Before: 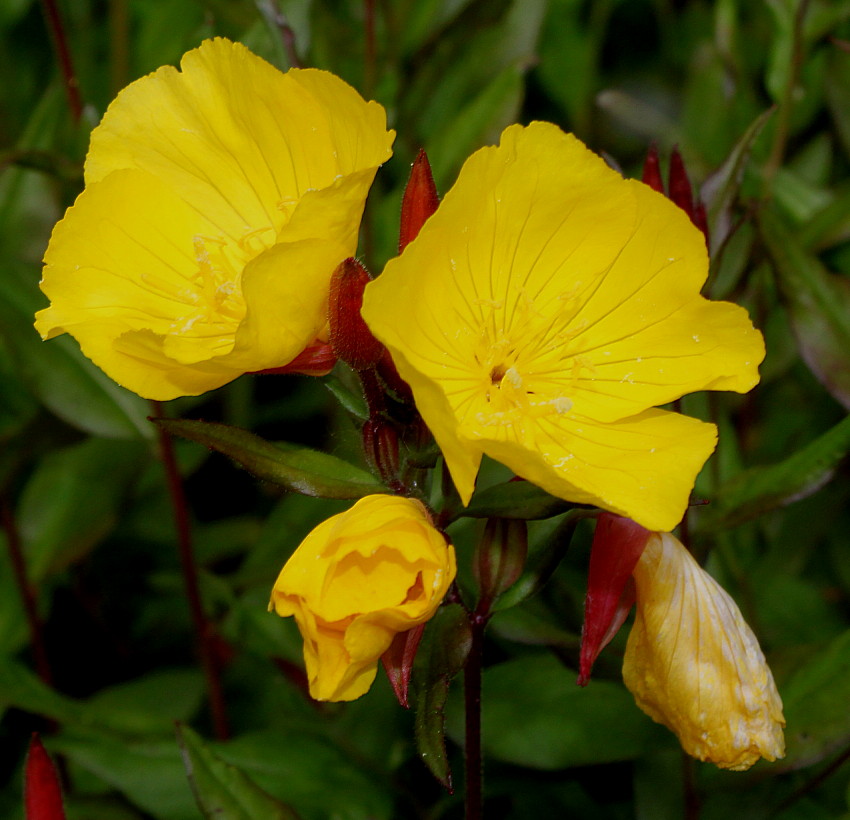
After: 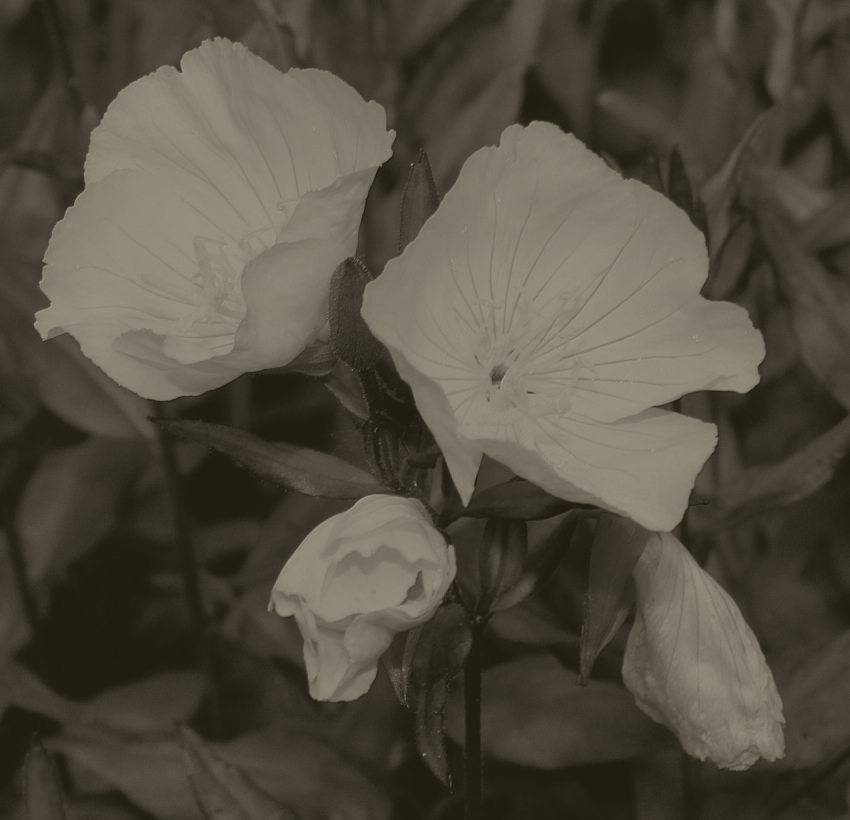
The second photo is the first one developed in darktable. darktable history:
colorize: hue 41.44°, saturation 22%, source mix 60%, lightness 10.61%
shadows and highlights: radius 125.46, shadows 30.51, highlights -30.51, low approximation 0.01, soften with gaussian
